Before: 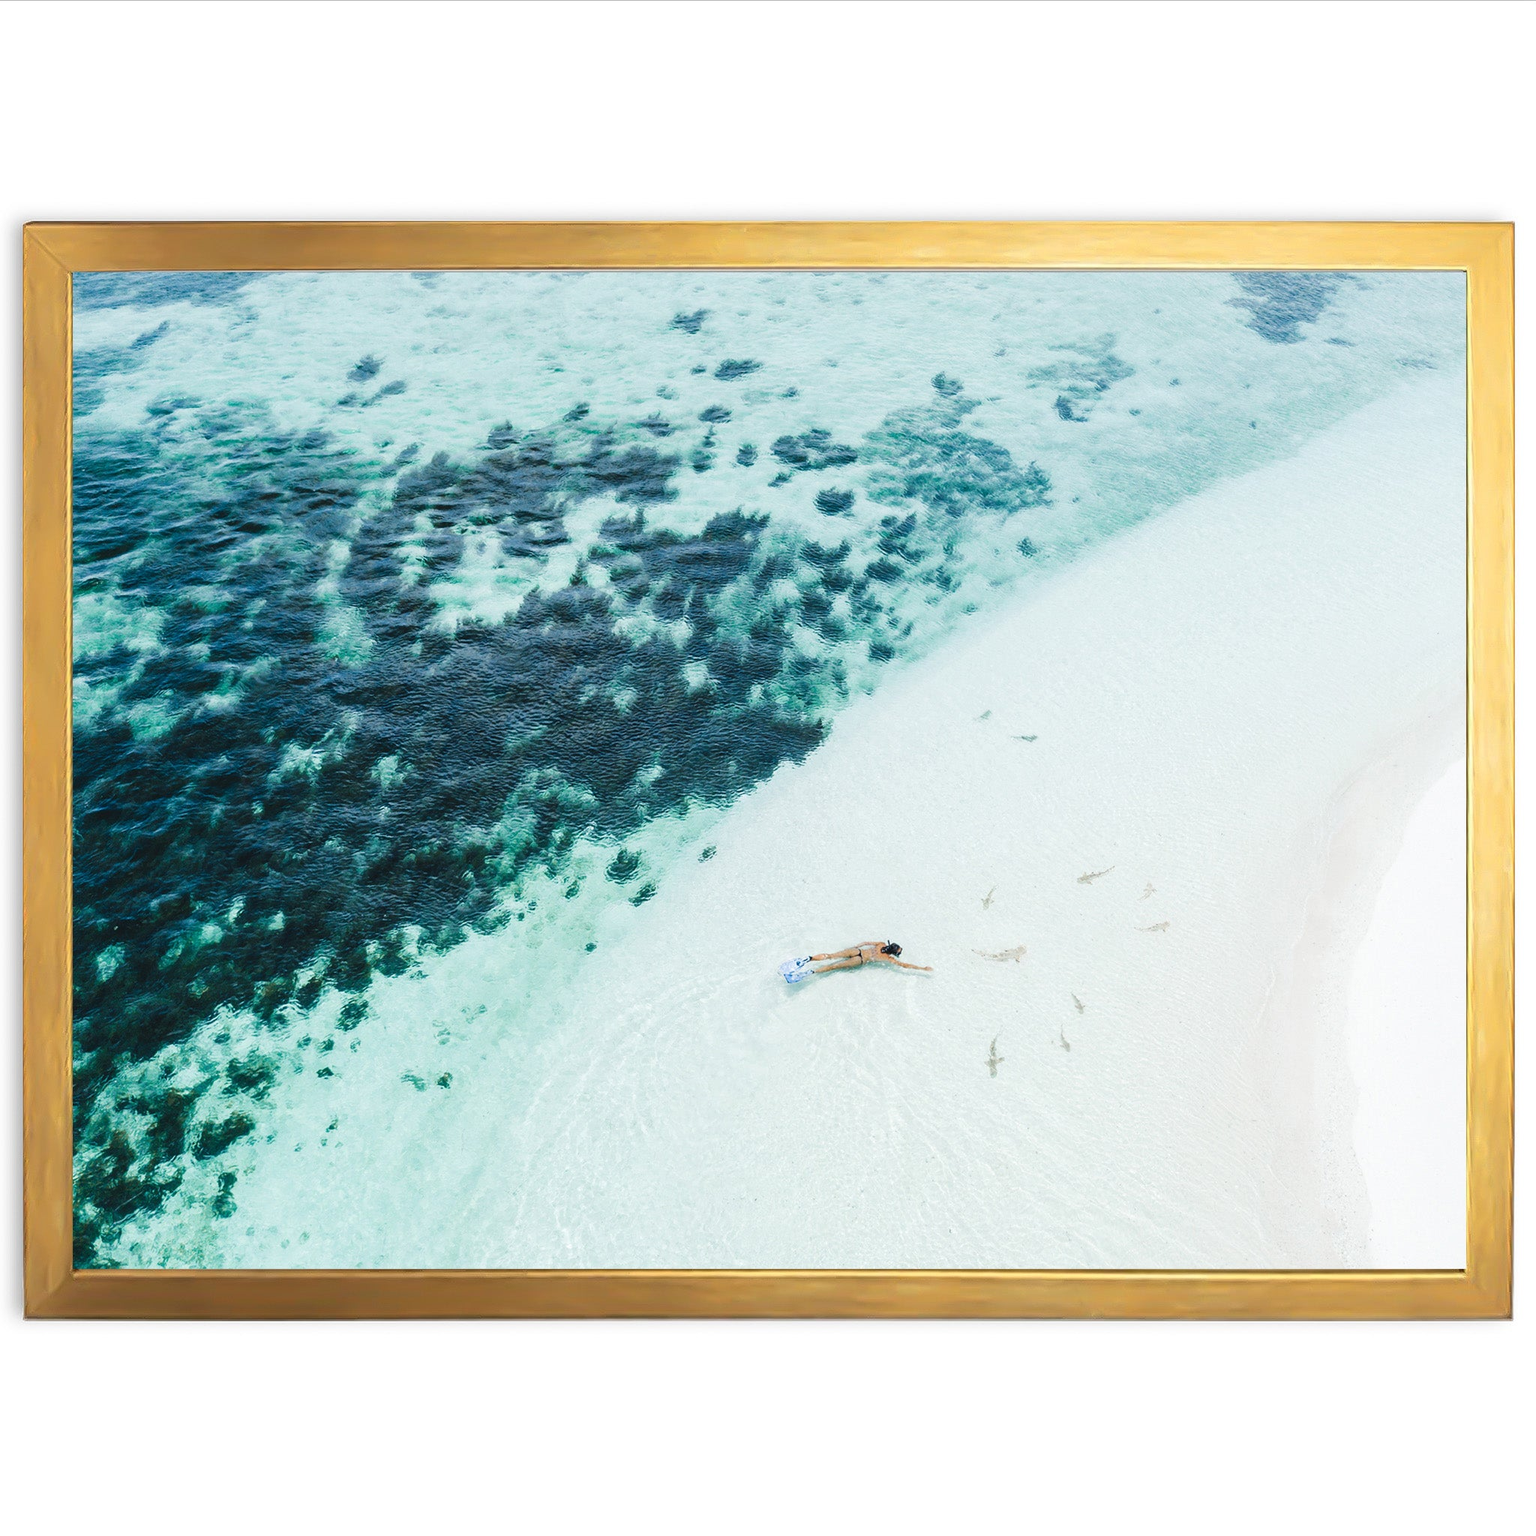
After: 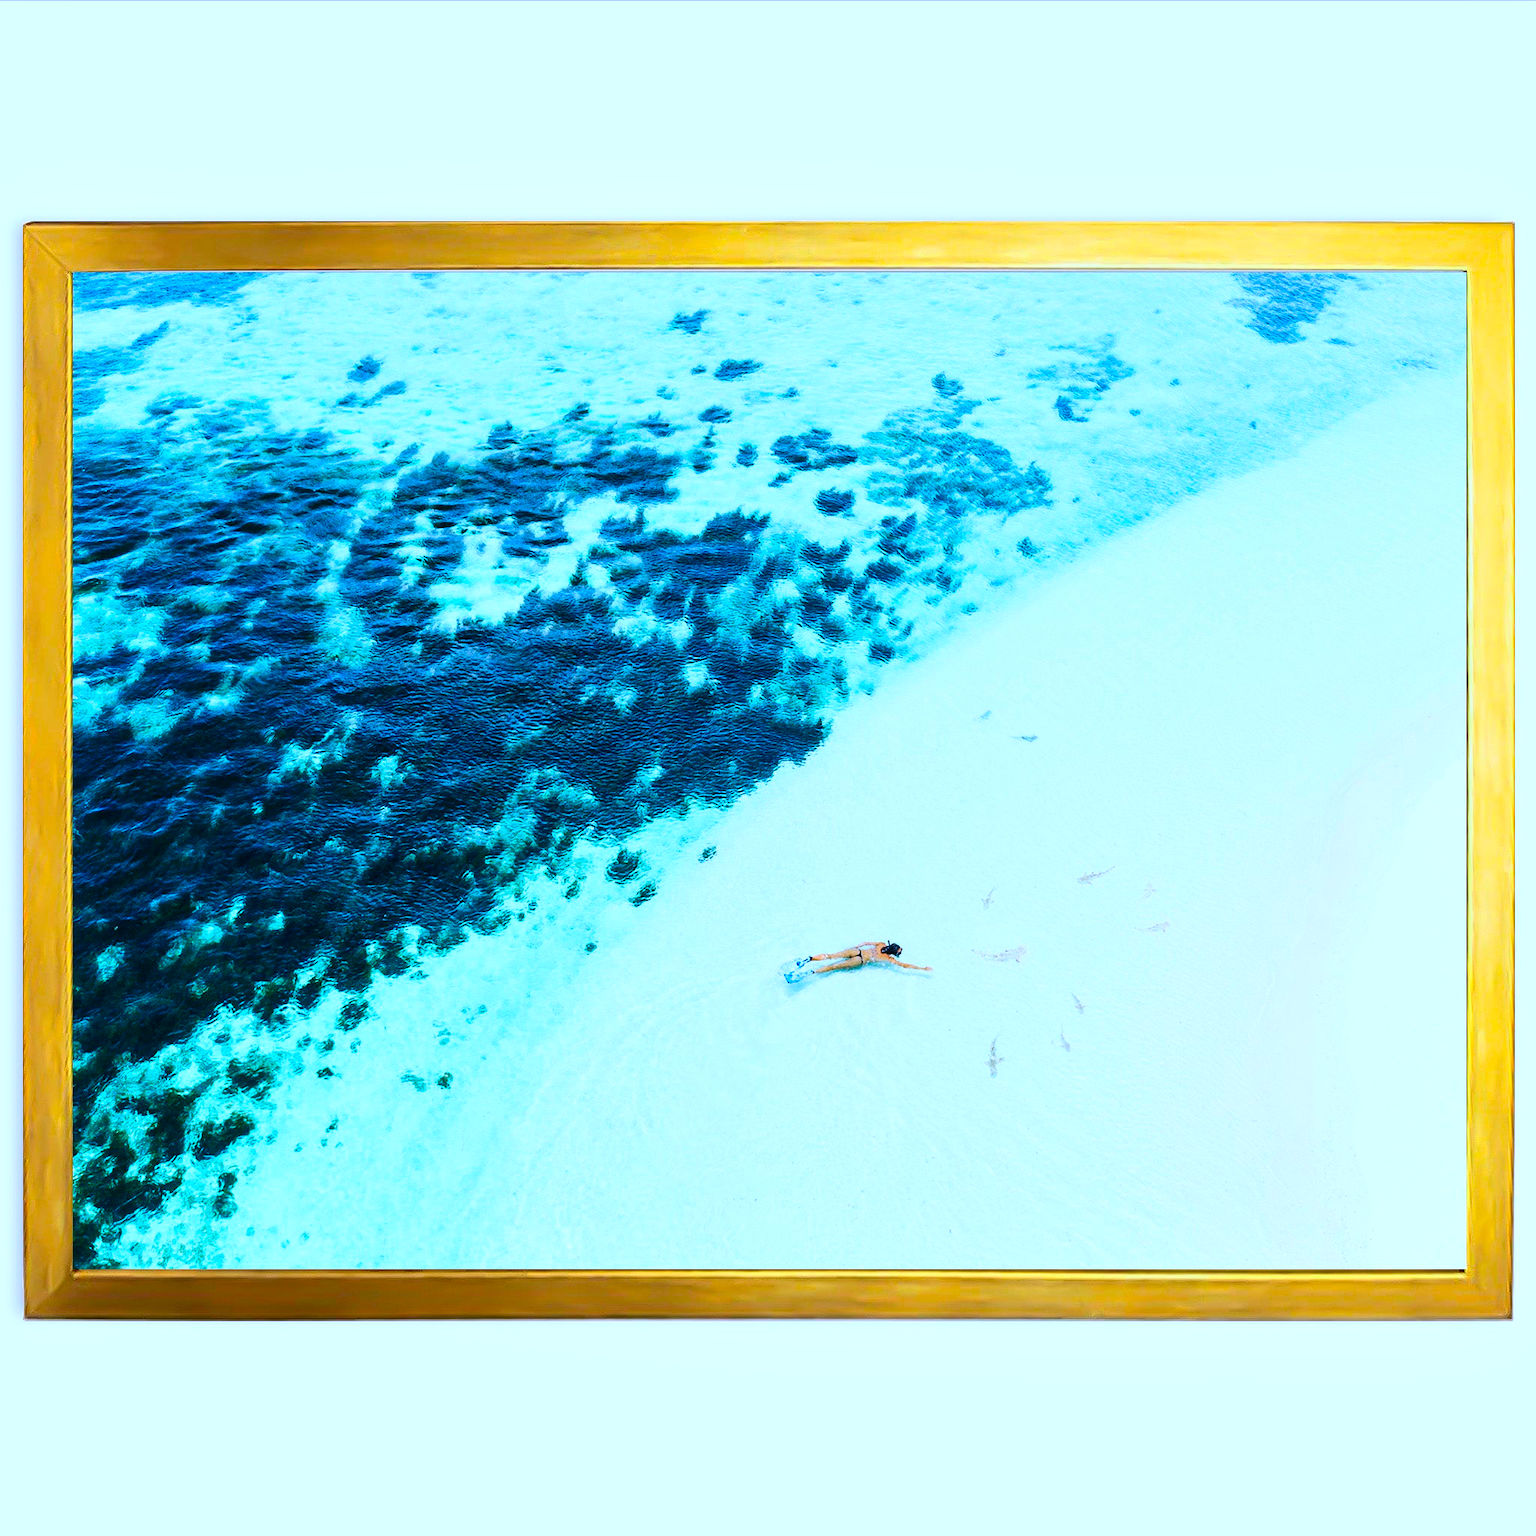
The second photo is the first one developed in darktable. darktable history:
white balance: red 0.926, green 1.003, blue 1.133
local contrast: mode bilateral grid, contrast 20, coarseness 50, detail 120%, midtone range 0.2
contrast brightness saturation: contrast 0.26, brightness 0.02, saturation 0.87
